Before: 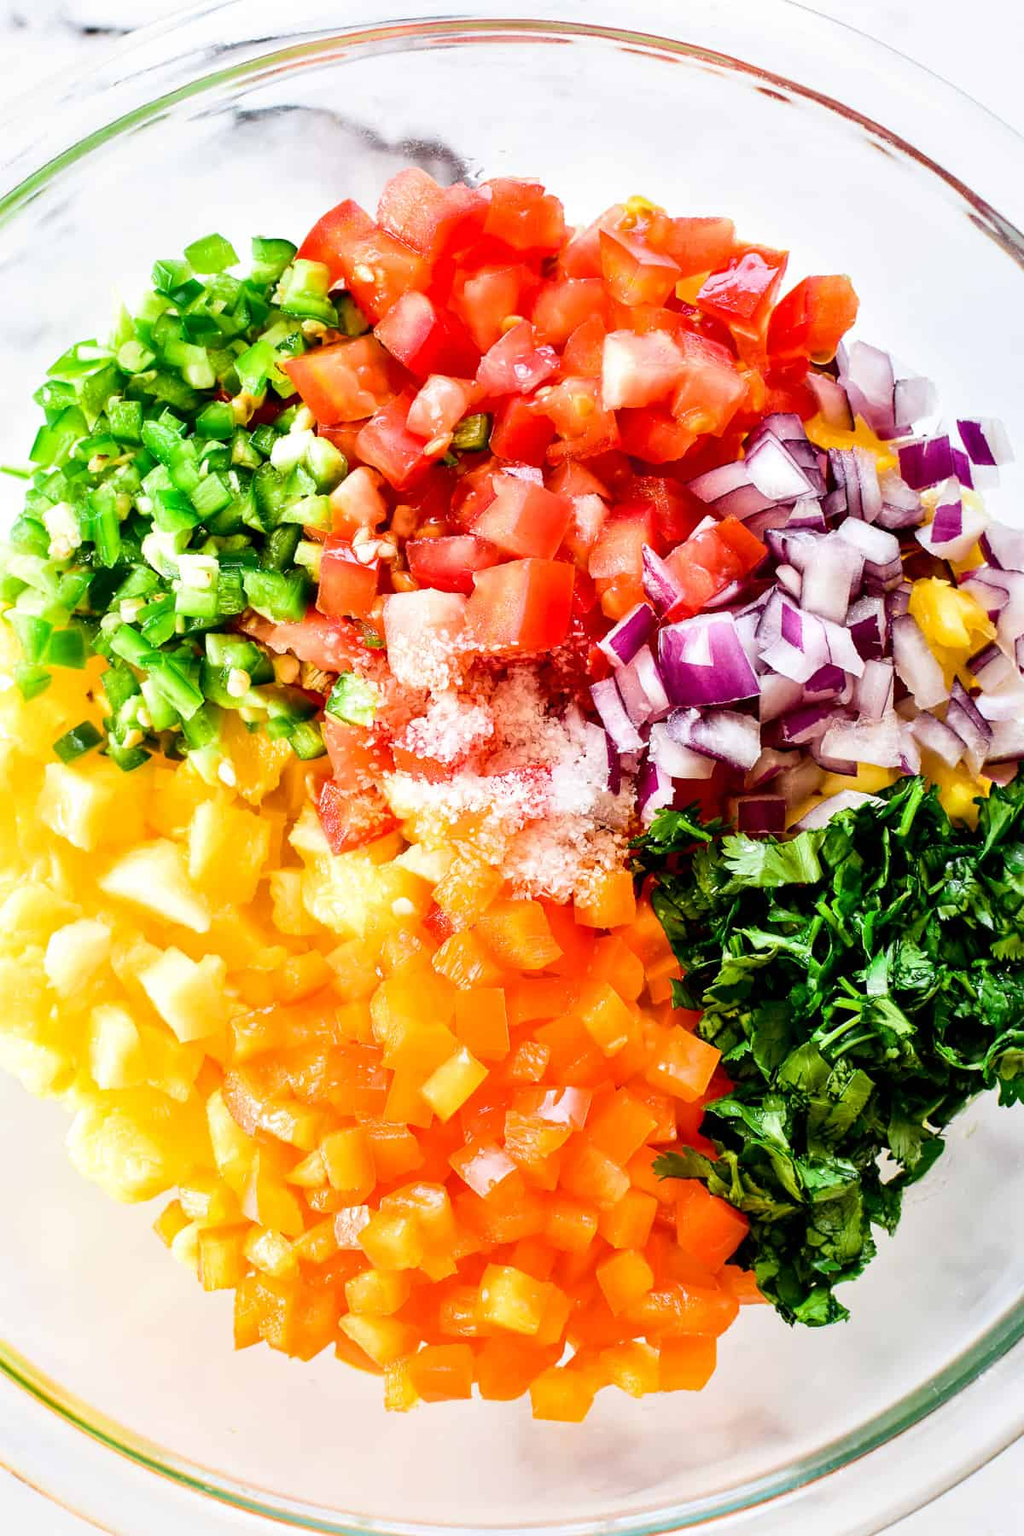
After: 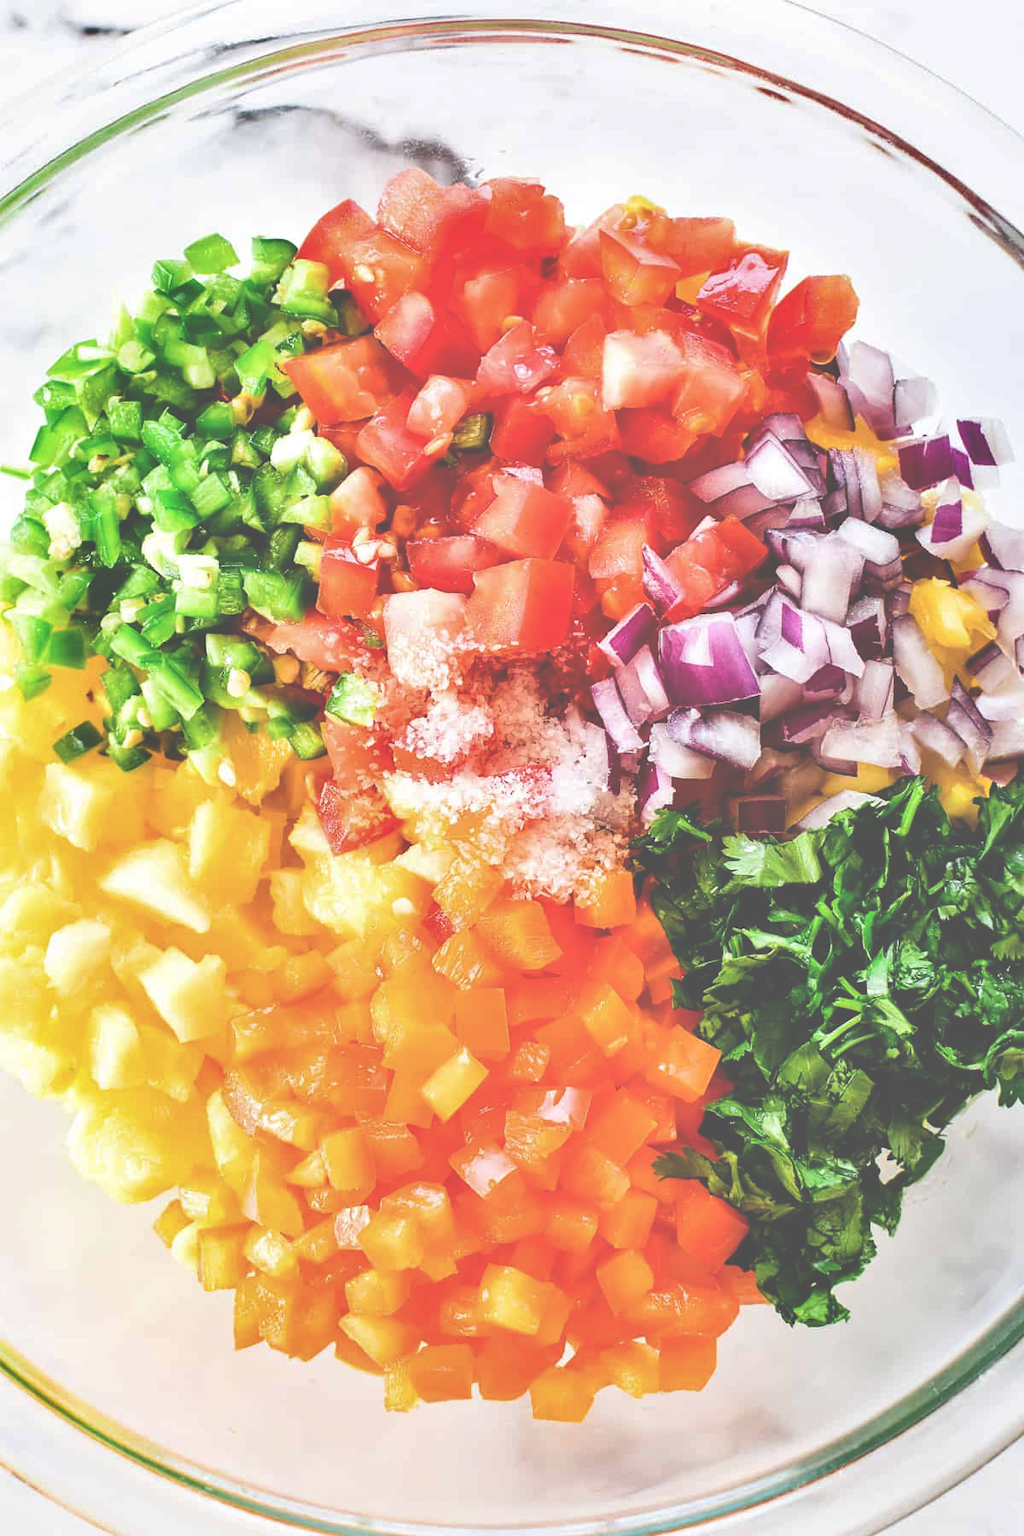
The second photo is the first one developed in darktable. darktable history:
shadows and highlights: shadows 20.91, highlights -35.45, soften with gaussian
exposure: black level correction -0.087, compensate highlight preservation false
